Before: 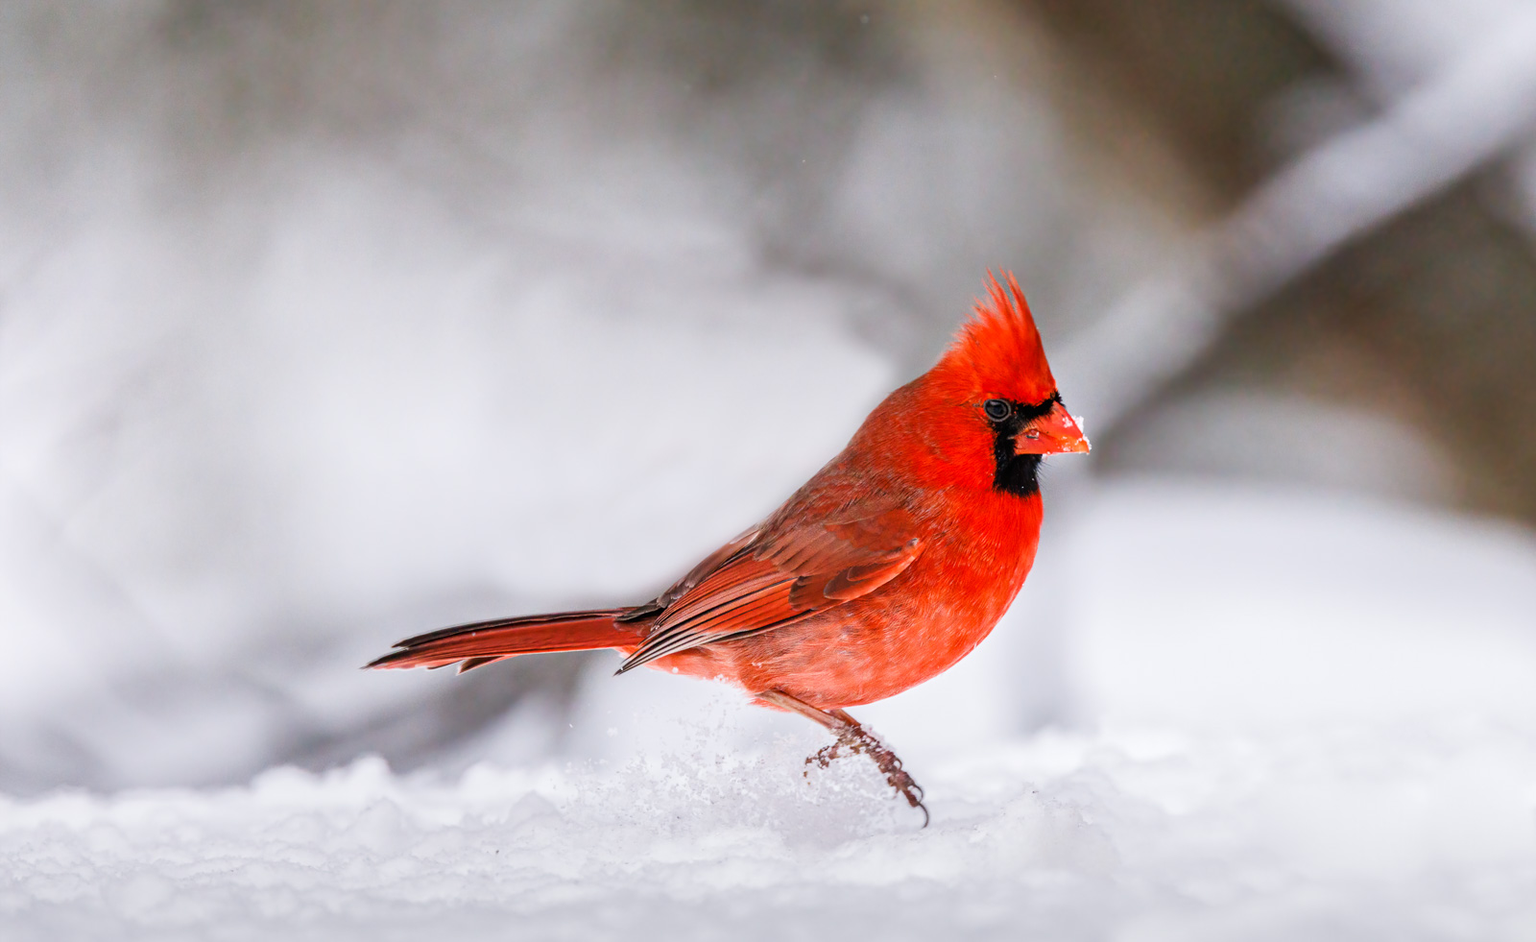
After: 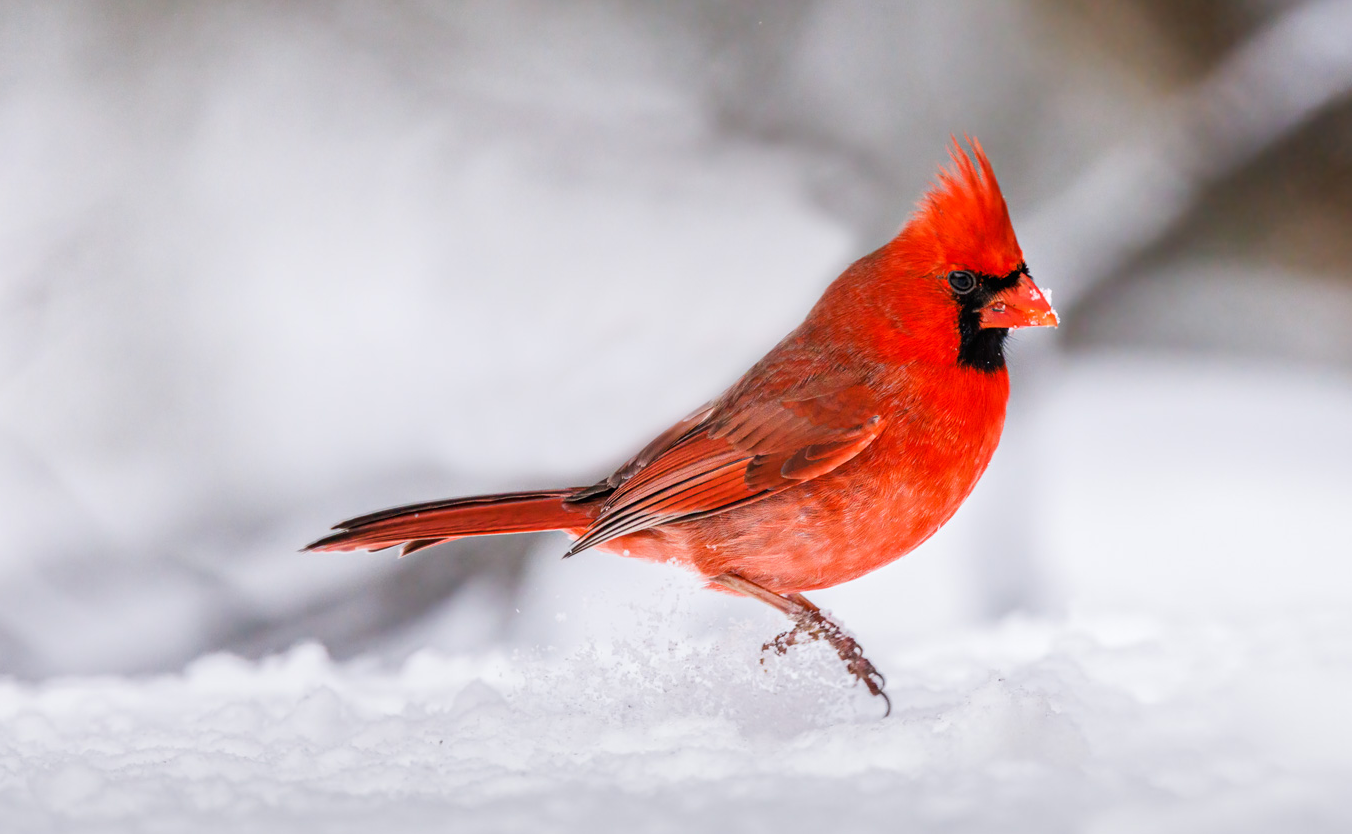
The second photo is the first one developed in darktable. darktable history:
crop and rotate: left 4.831%, top 14.954%, right 10.636%
